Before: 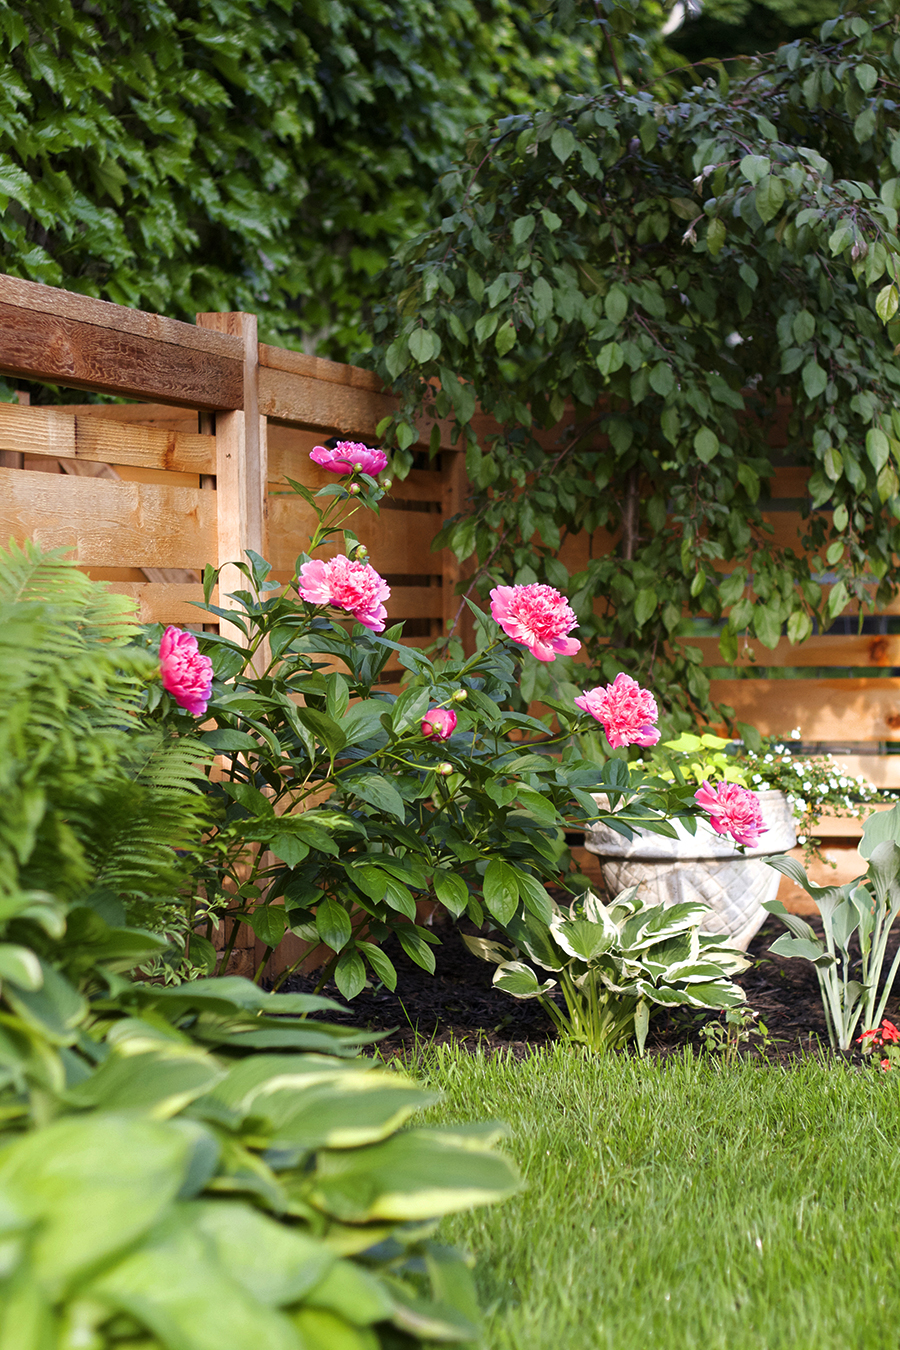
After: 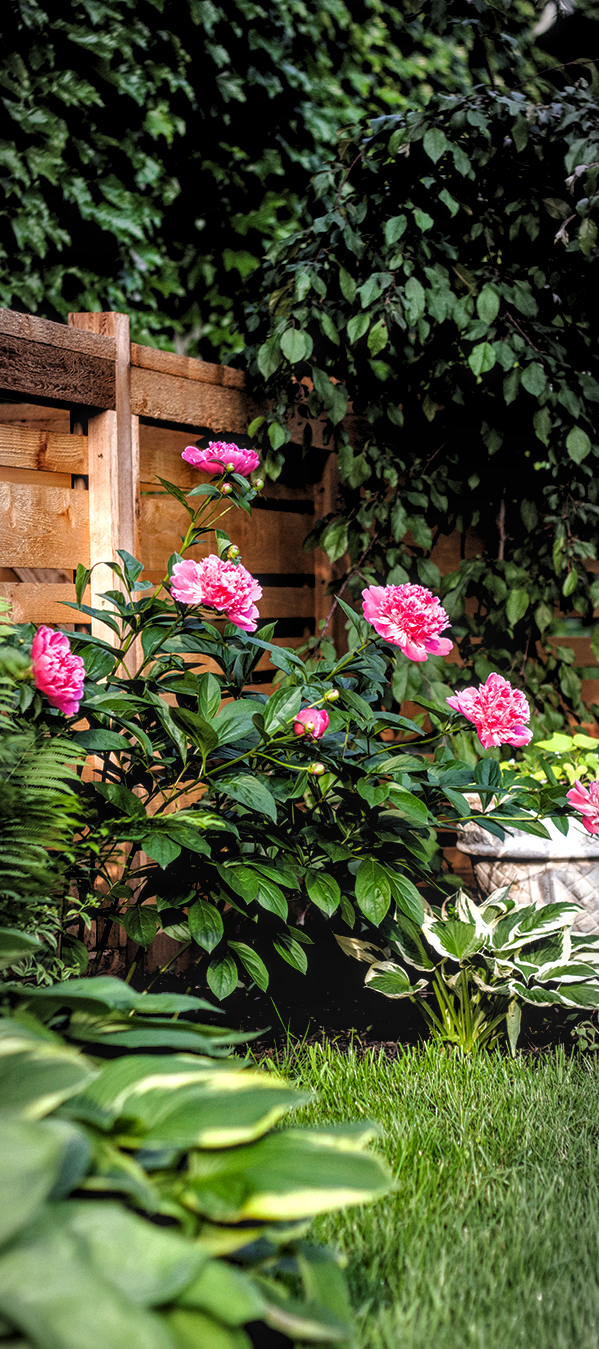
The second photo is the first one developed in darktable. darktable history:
shadows and highlights: shadows 37.27, highlights -28.18, soften with gaussian
vignetting: fall-off radius 60%, automatic ratio true
local contrast: highlights 0%, shadows 0%, detail 133%
levels: levels [0.182, 0.542, 0.902]
crop and rotate: left 14.292%, right 19.041%
